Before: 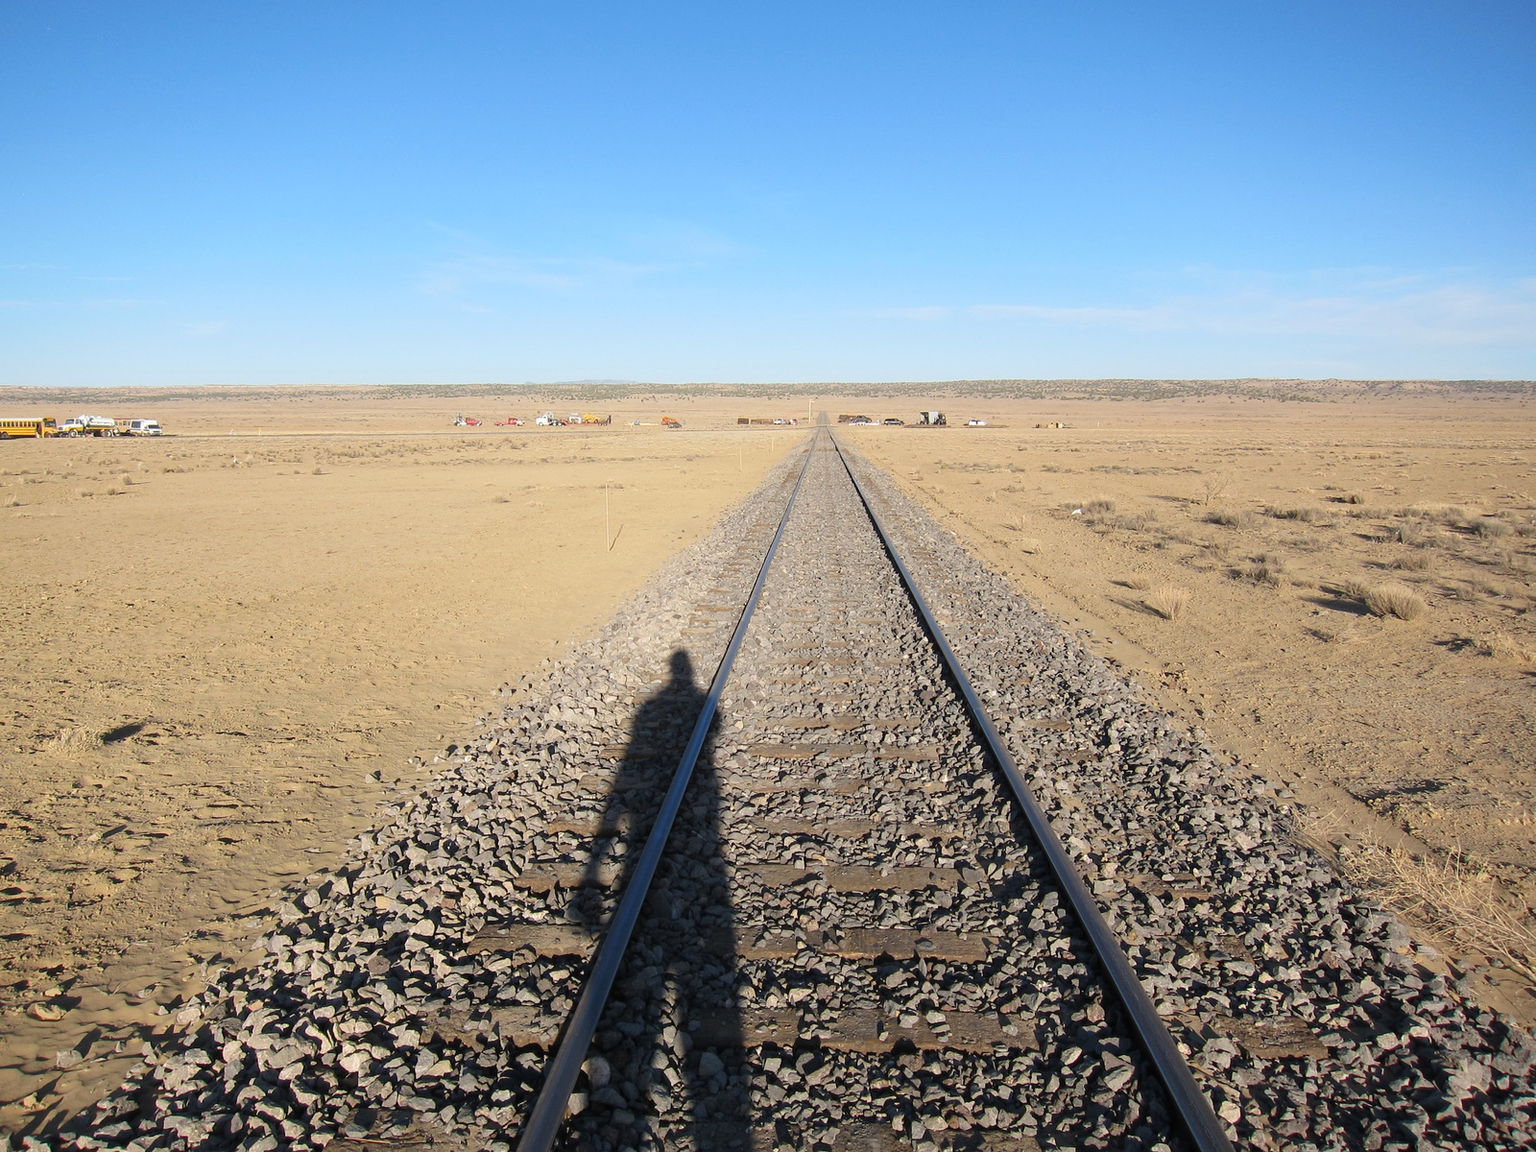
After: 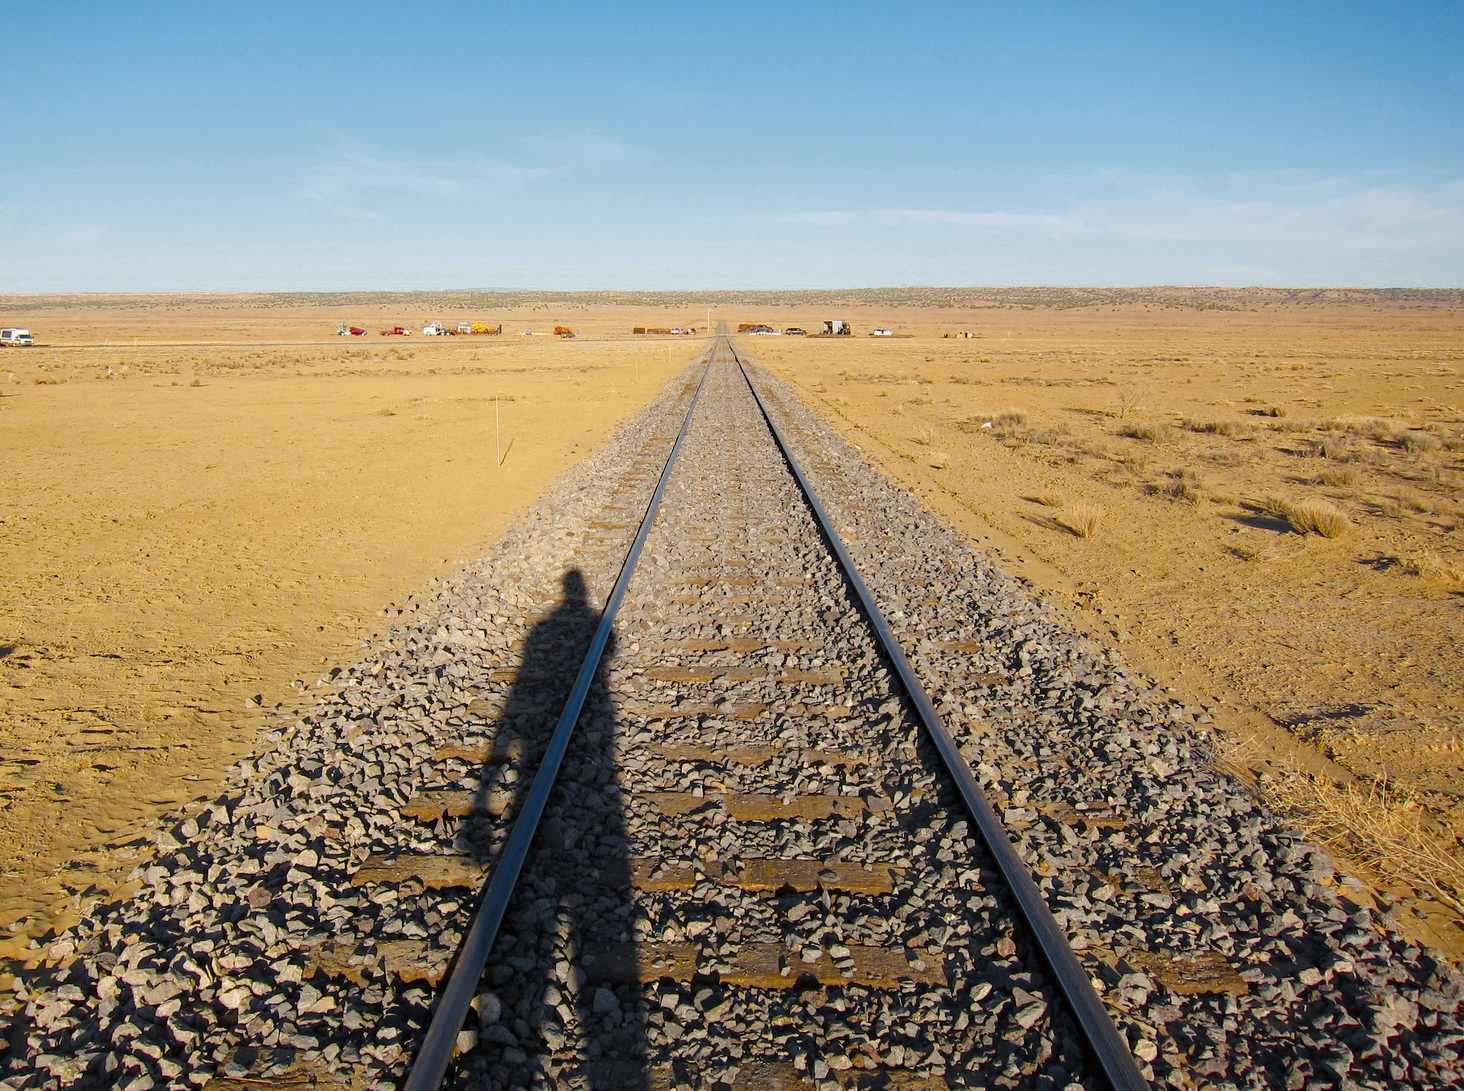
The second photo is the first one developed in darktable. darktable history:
crop and rotate: left 8.466%, top 9.044%
color balance rgb: power › hue 71.35°, perceptual saturation grading › global saturation 40.592%, perceptual saturation grading › highlights -25.424%, perceptual saturation grading › mid-tones 35.7%, perceptual saturation grading › shadows 35.576%, perceptual brilliance grading › global brilliance 2.559%, perceptual brilliance grading › highlights -3.182%, perceptual brilliance grading › shadows 2.72%, global vibrance 20%
haze removal: compatibility mode true, adaptive false
tone equalizer: edges refinement/feathering 500, mask exposure compensation -1.57 EV, preserve details guided filter
color zones: curves: ch0 [(0.035, 0.242) (0.25, 0.5) (0.384, 0.214) (0.488, 0.255) (0.75, 0.5)]; ch1 [(0.063, 0.379) (0.25, 0.5) (0.354, 0.201) (0.489, 0.085) (0.729, 0.271)]; ch2 [(0.25, 0.5) (0.38, 0.517) (0.442, 0.51) (0.735, 0.456)]
